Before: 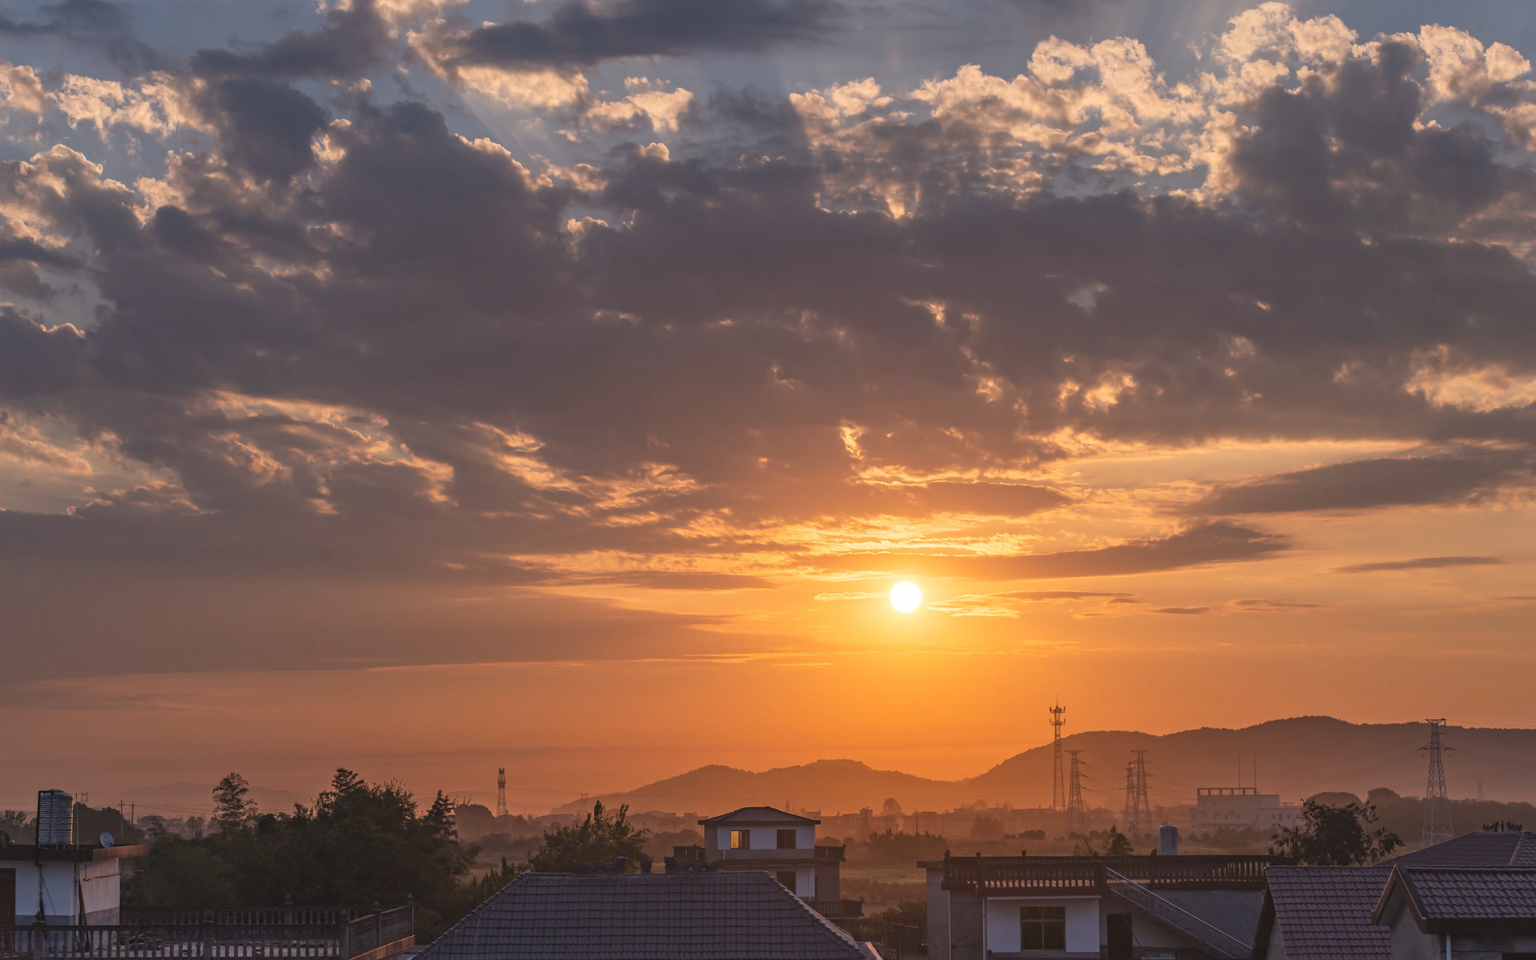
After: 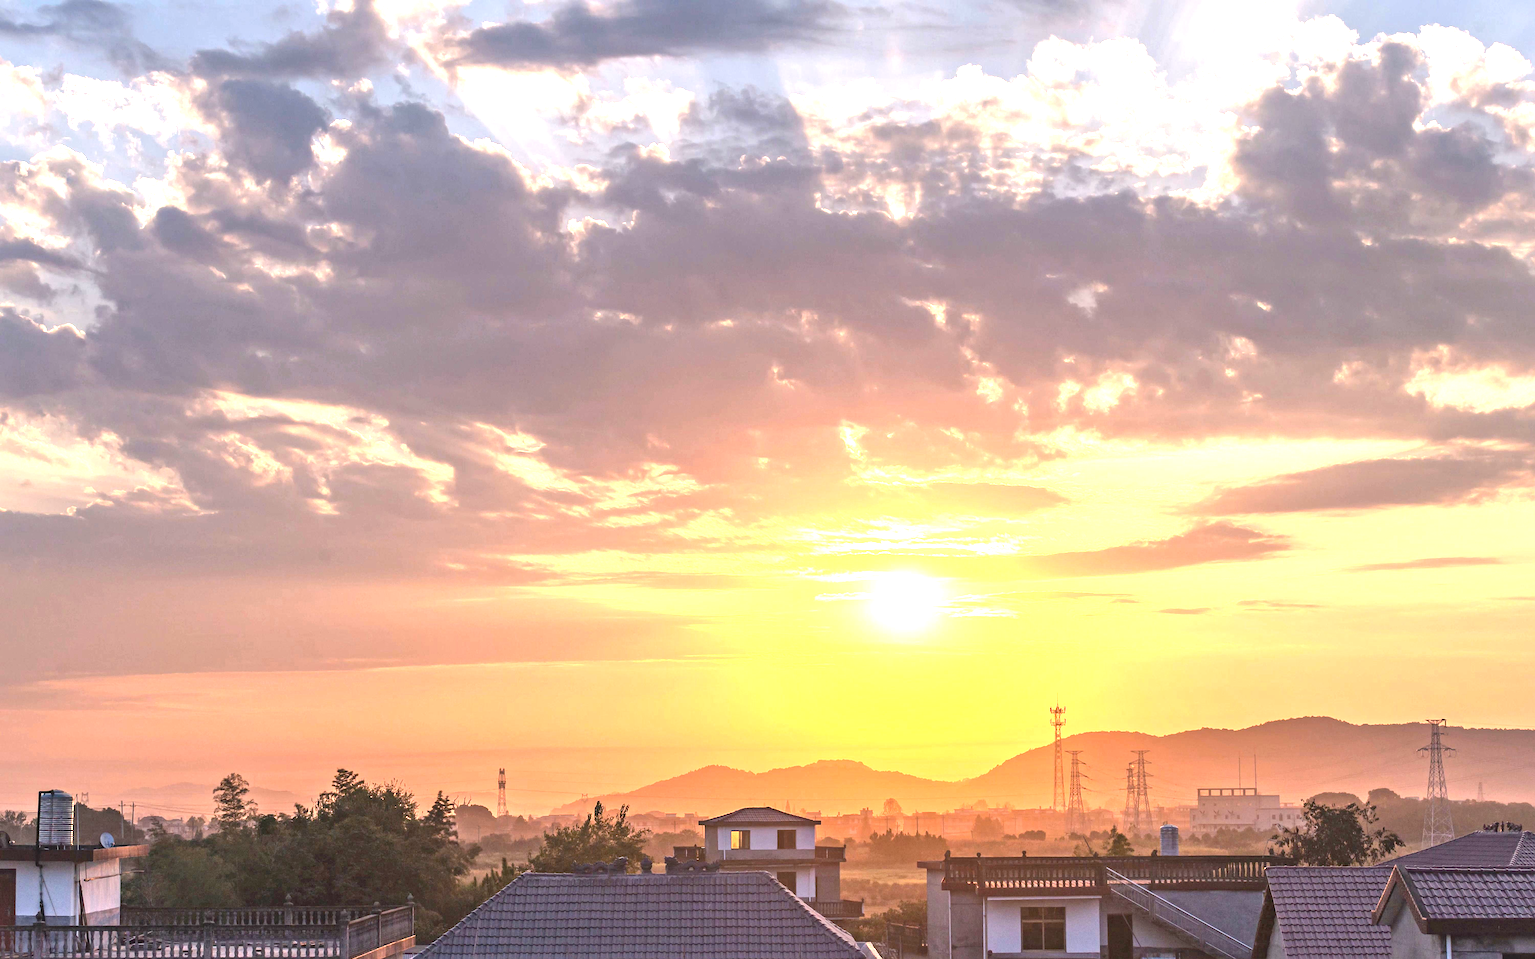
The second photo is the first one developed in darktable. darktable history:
exposure: black level correction 0.005, exposure 2.075 EV, compensate exposure bias true, compensate highlight preservation false
local contrast: mode bilateral grid, contrast 19, coarseness 50, detail 119%, midtone range 0.2
sharpen: on, module defaults
